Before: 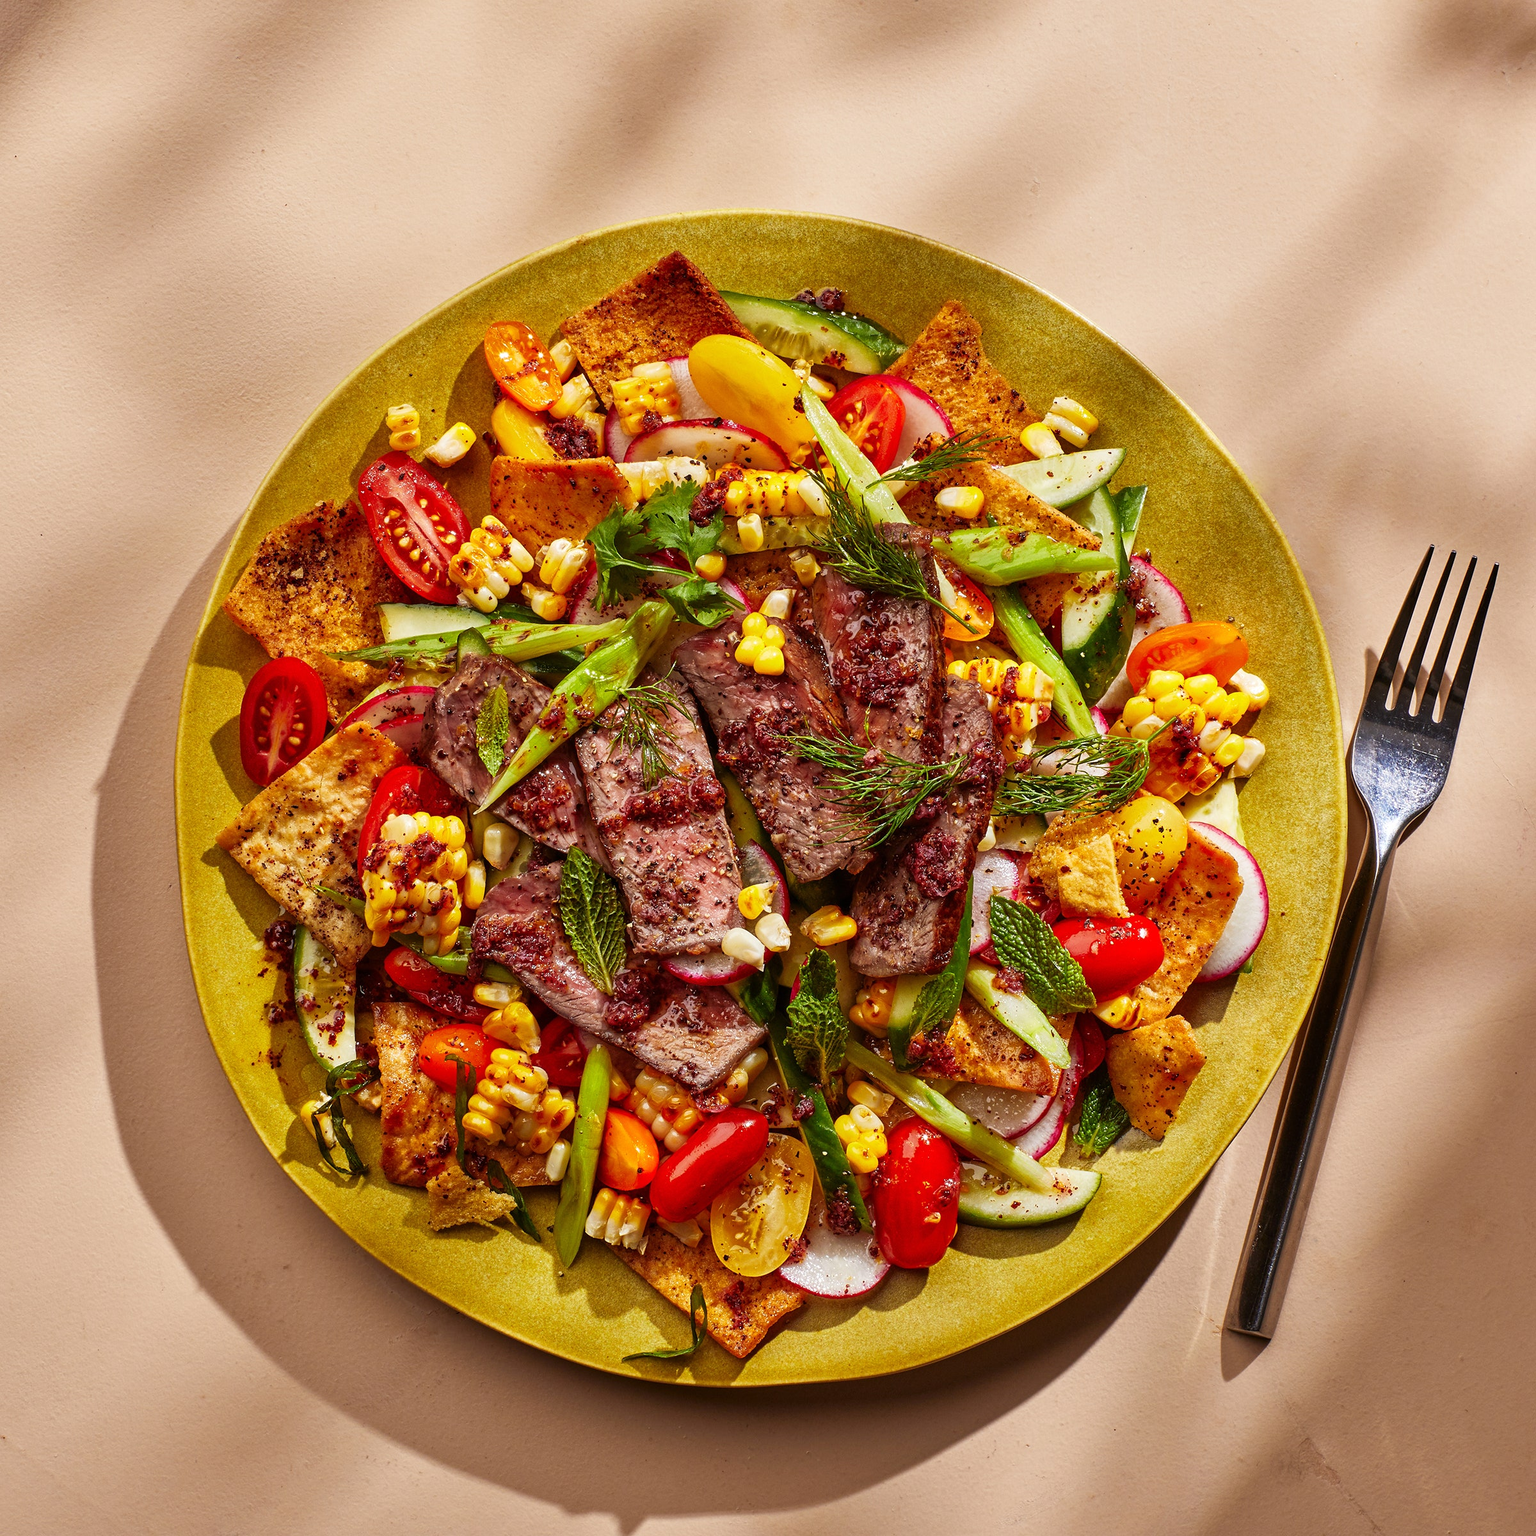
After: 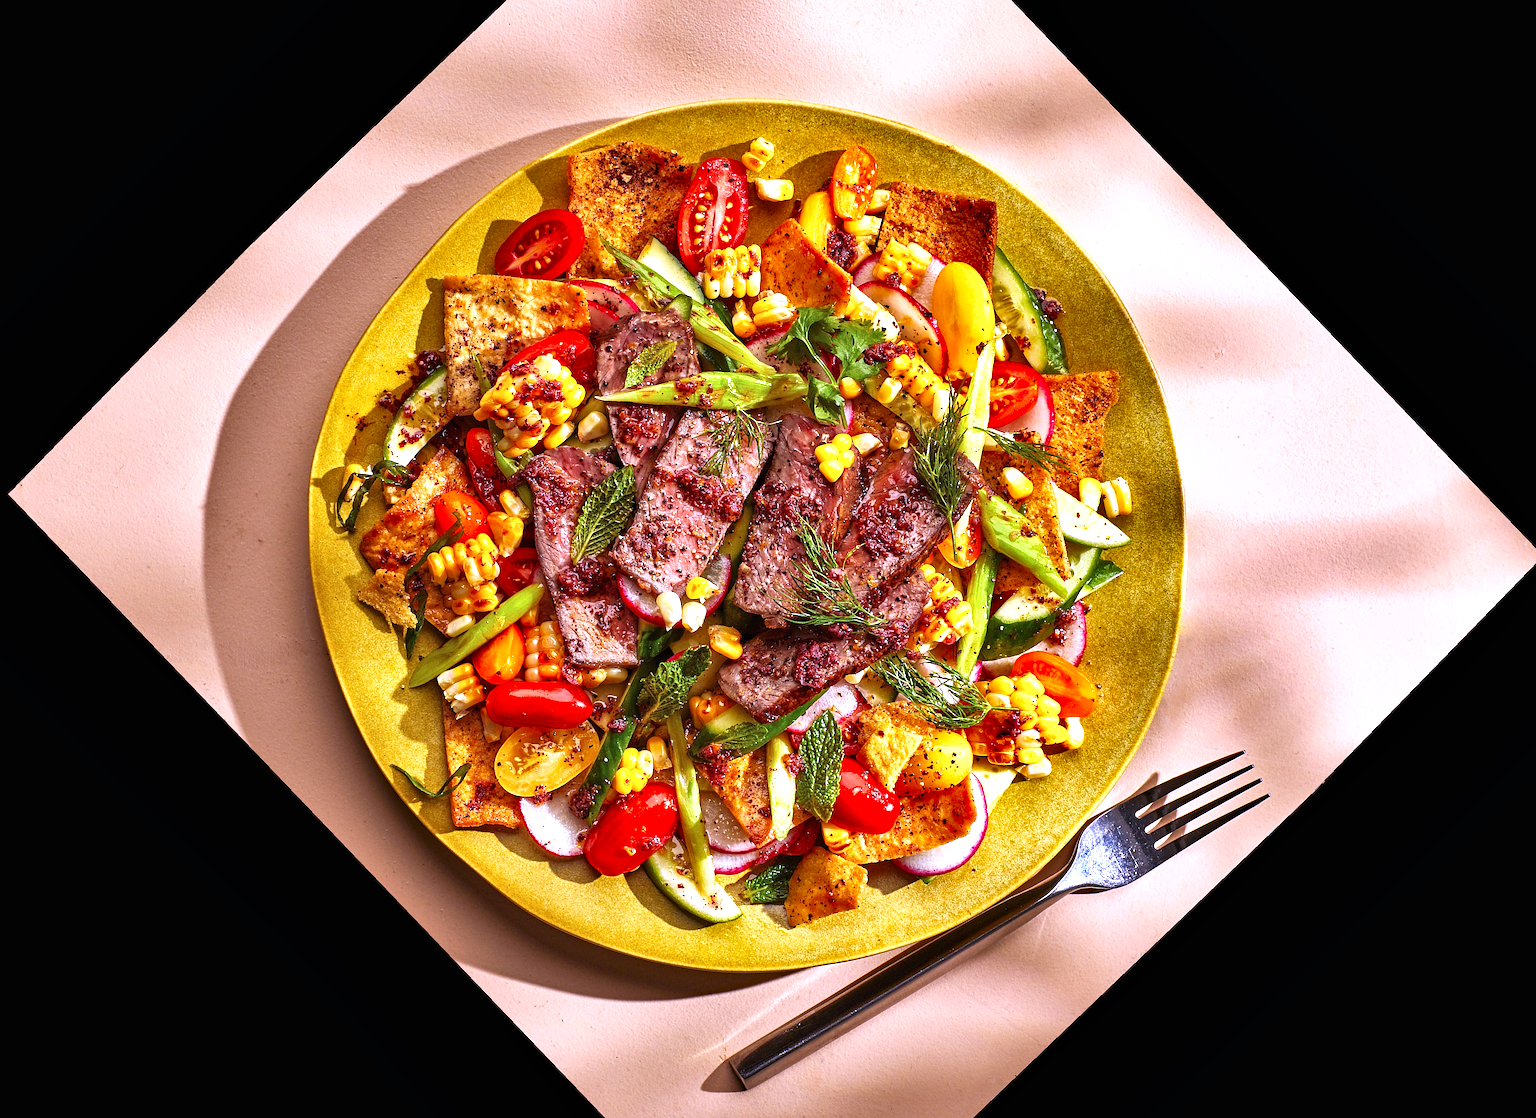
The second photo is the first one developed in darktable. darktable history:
crop and rotate: angle -46.26°, top 16.234%, right 0.912%, bottom 11.704%
sharpen: radius 1.272, amount 0.305, threshold 0
haze removal: compatibility mode true, adaptive false
shadows and highlights: soften with gaussian
rotate and perspective: rotation -2°, crop left 0.022, crop right 0.978, crop top 0.049, crop bottom 0.951
exposure: black level correction 0, exposure 0.7 EV, compensate exposure bias true, compensate highlight preservation false
color calibration: output R [1.063, -0.012, -0.003, 0], output B [-0.079, 0.047, 1, 0], illuminant custom, x 0.389, y 0.387, temperature 3838.64 K
